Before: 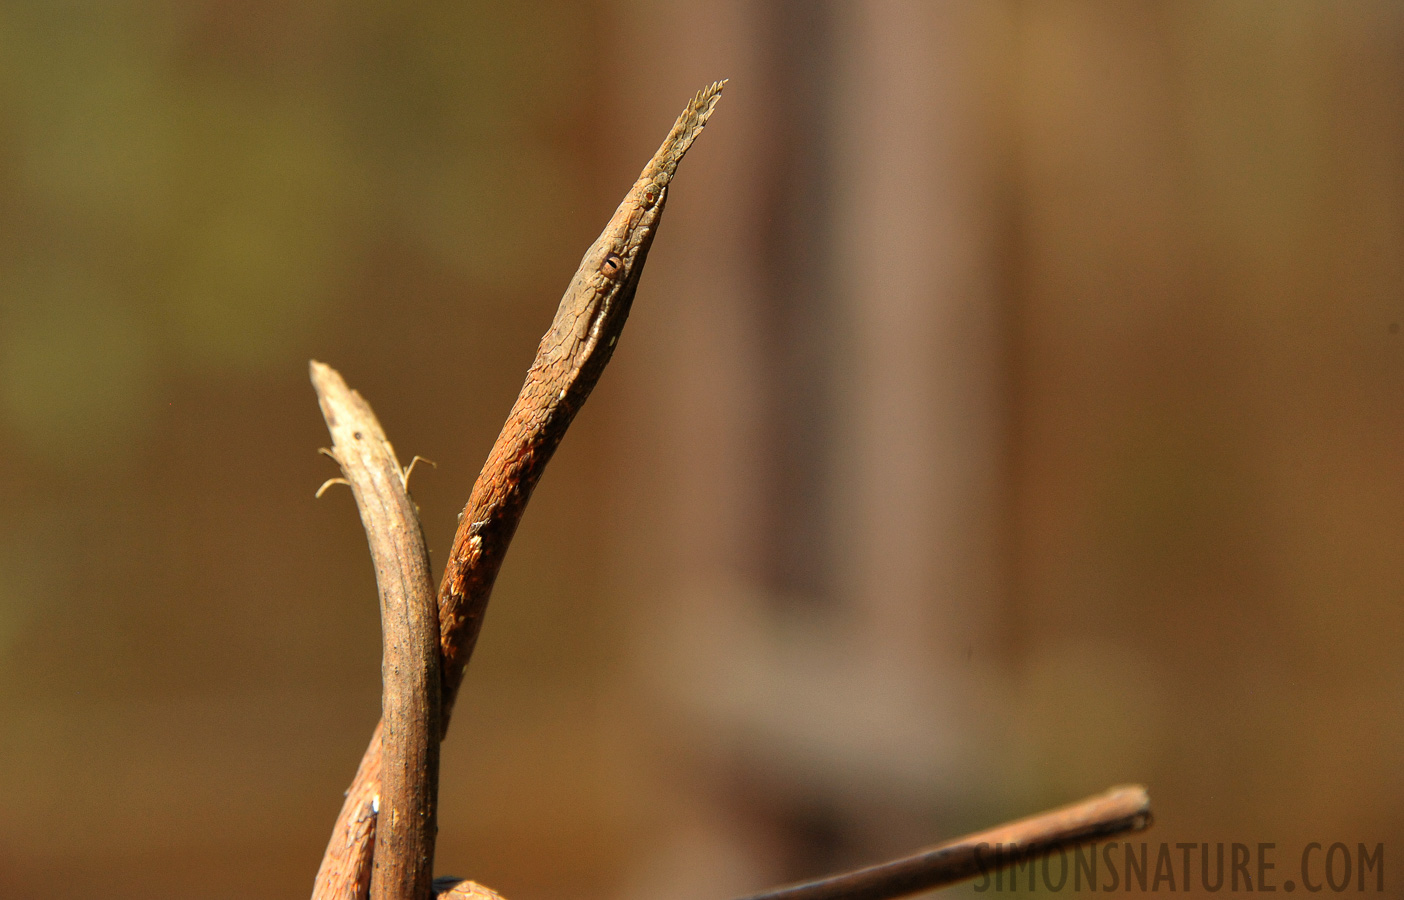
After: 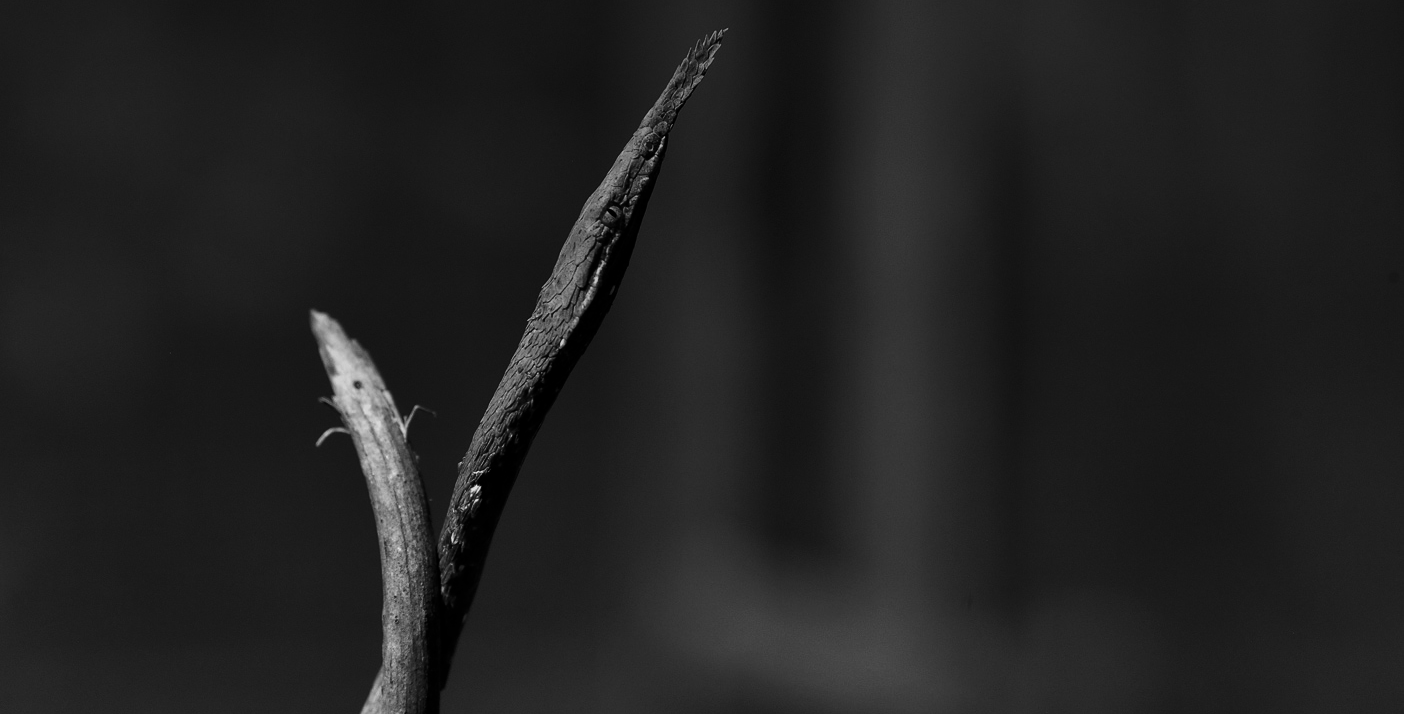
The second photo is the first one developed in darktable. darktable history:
exposure: black level correction 0.001, exposure 0.14 EV, compensate highlight preservation false
contrast brightness saturation: contrast -0.03, brightness -0.59, saturation -1
crop and rotate: top 5.667%, bottom 14.937%
graduated density: hue 238.83°, saturation 50%
